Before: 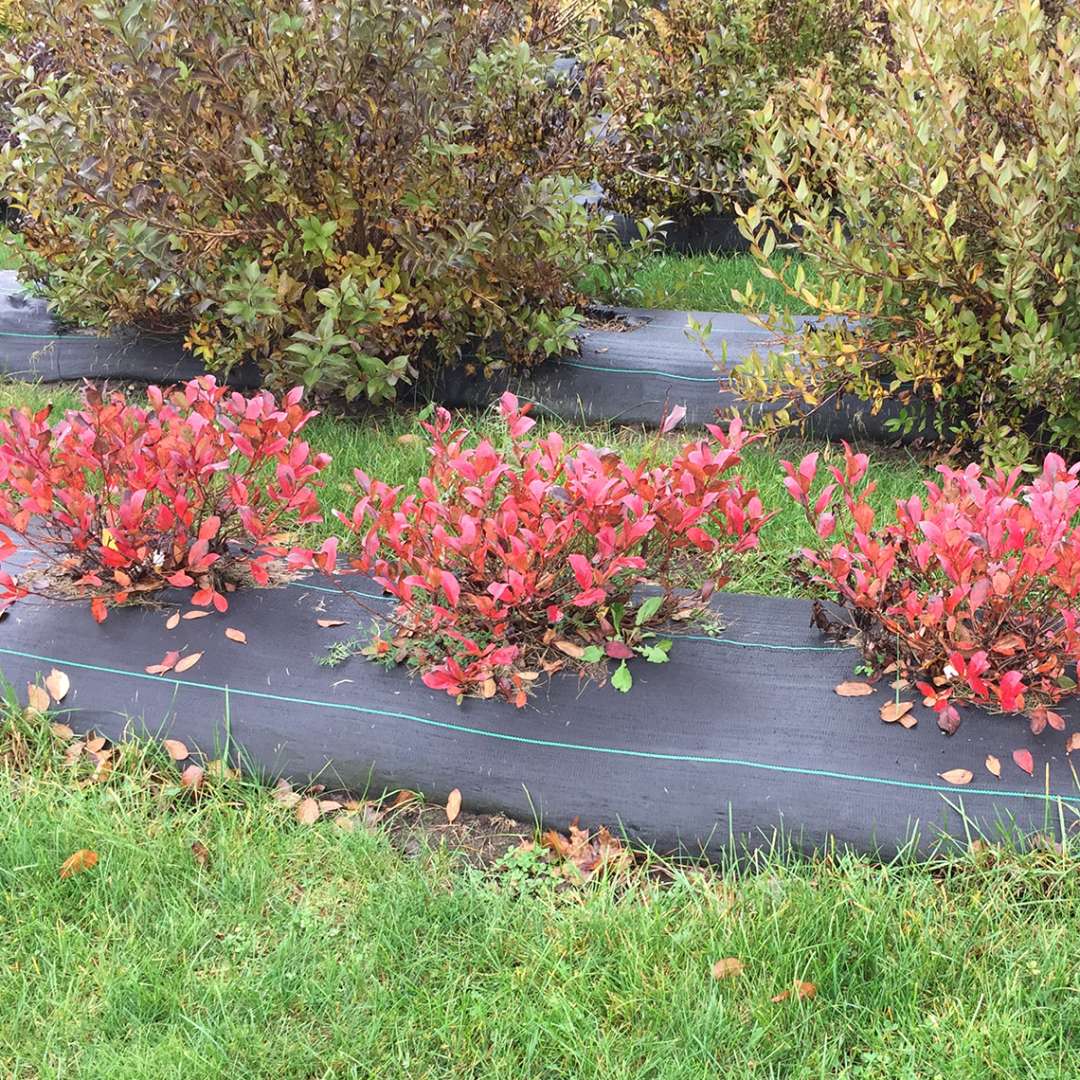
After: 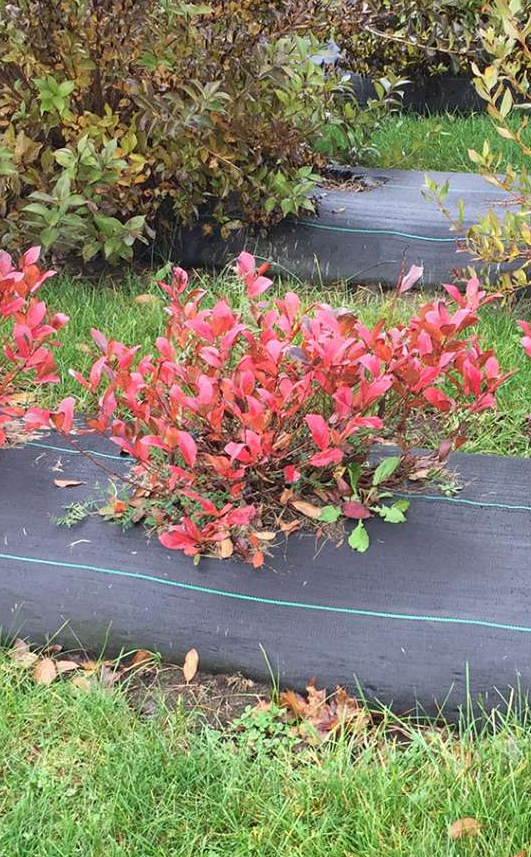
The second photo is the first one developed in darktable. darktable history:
shadows and highlights: low approximation 0.01, soften with gaussian
crop and rotate: angle 0.012°, left 24.36%, top 13.056%, right 26.391%, bottom 7.557%
